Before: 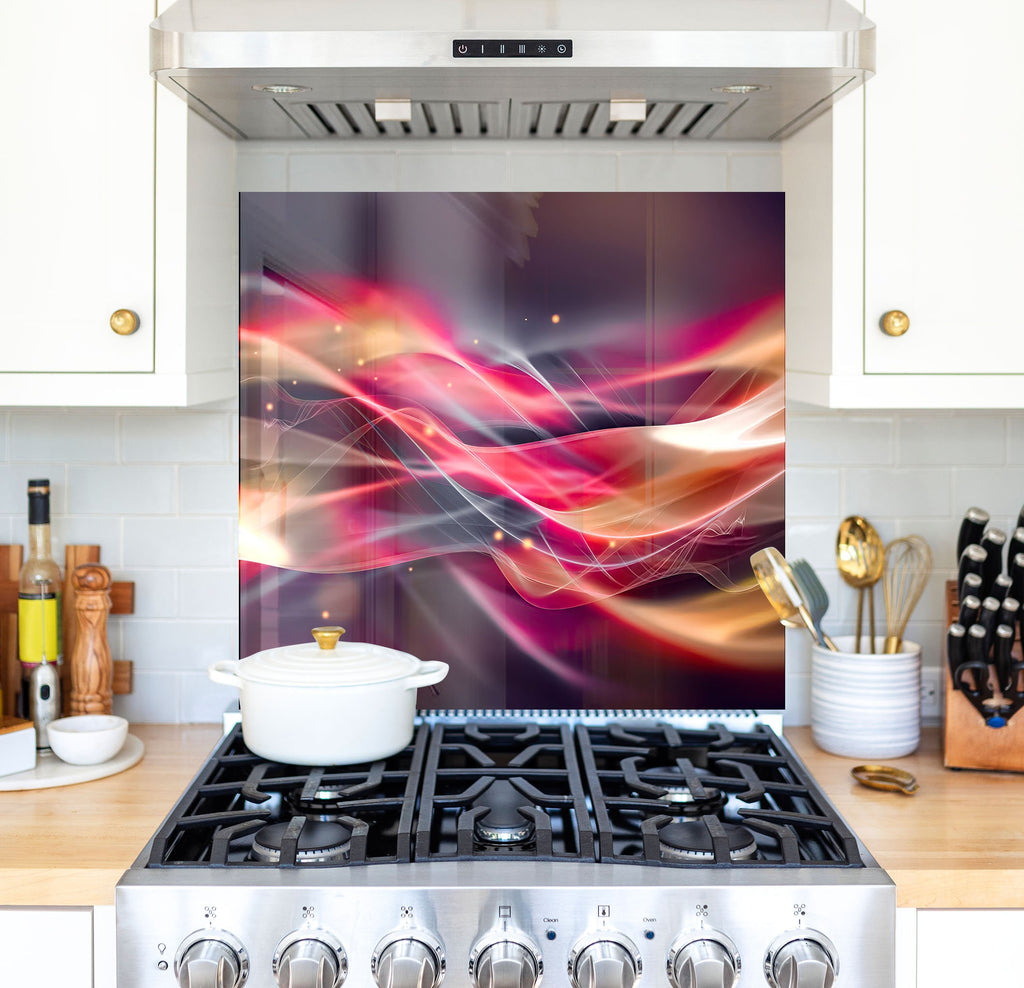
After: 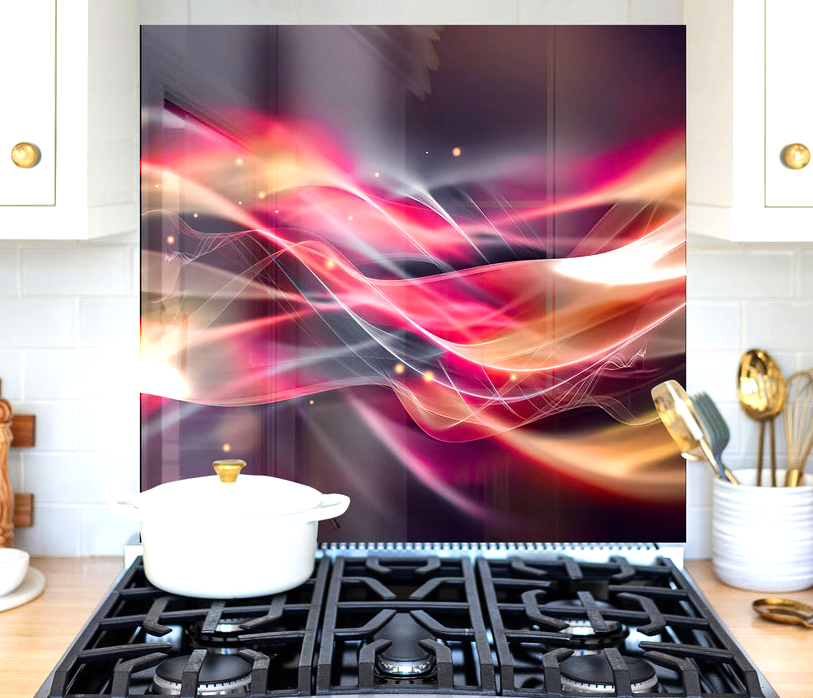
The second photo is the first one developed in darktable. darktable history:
tone equalizer: -8 EV -0.417 EV, -7 EV -0.389 EV, -6 EV -0.333 EV, -5 EV -0.222 EV, -3 EV 0.222 EV, -2 EV 0.333 EV, -1 EV 0.389 EV, +0 EV 0.417 EV, edges refinement/feathering 500, mask exposure compensation -1.57 EV, preserve details no
crop: left 9.712%, top 16.928%, right 10.845%, bottom 12.332%
